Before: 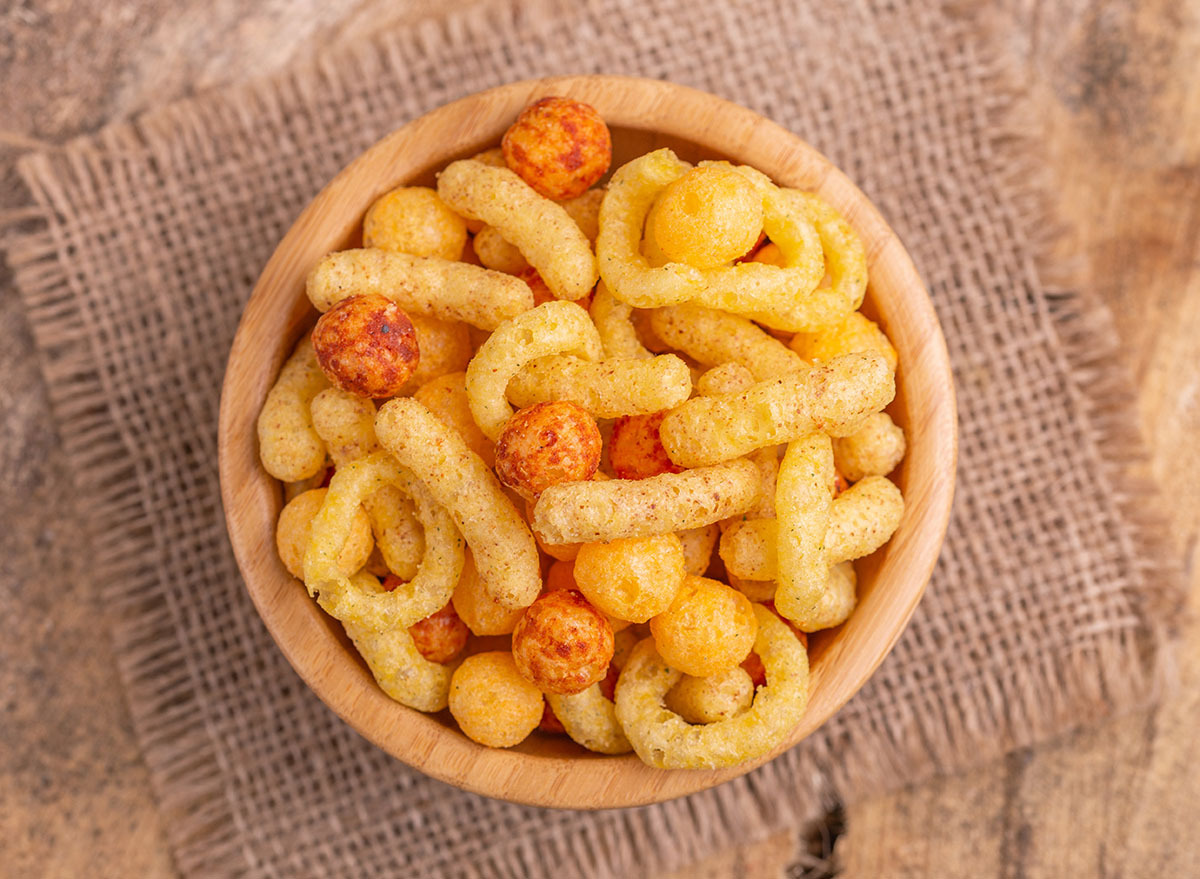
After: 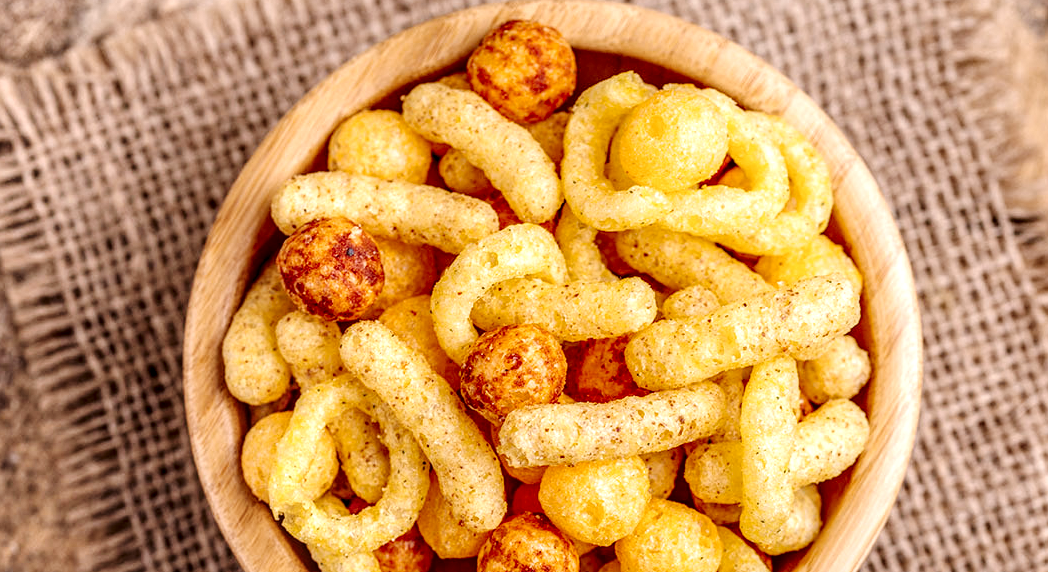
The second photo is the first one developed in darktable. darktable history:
local contrast: highlights 20%, detail 196%
crop: left 2.99%, top 8.868%, right 9.609%, bottom 26.041%
tone curve: curves: ch0 [(0, 0) (0.003, 0.1) (0.011, 0.101) (0.025, 0.11) (0.044, 0.126) (0.069, 0.14) (0.1, 0.158) (0.136, 0.18) (0.177, 0.206) (0.224, 0.243) (0.277, 0.293) (0.335, 0.36) (0.399, 0.446) (0.468, 0.537) (0.543, 0.618) (0.623, 0.694) (0.709, 0.763) (0.801, 0.836) (0.898, 0.908) (1, 1)], preserve colors none
